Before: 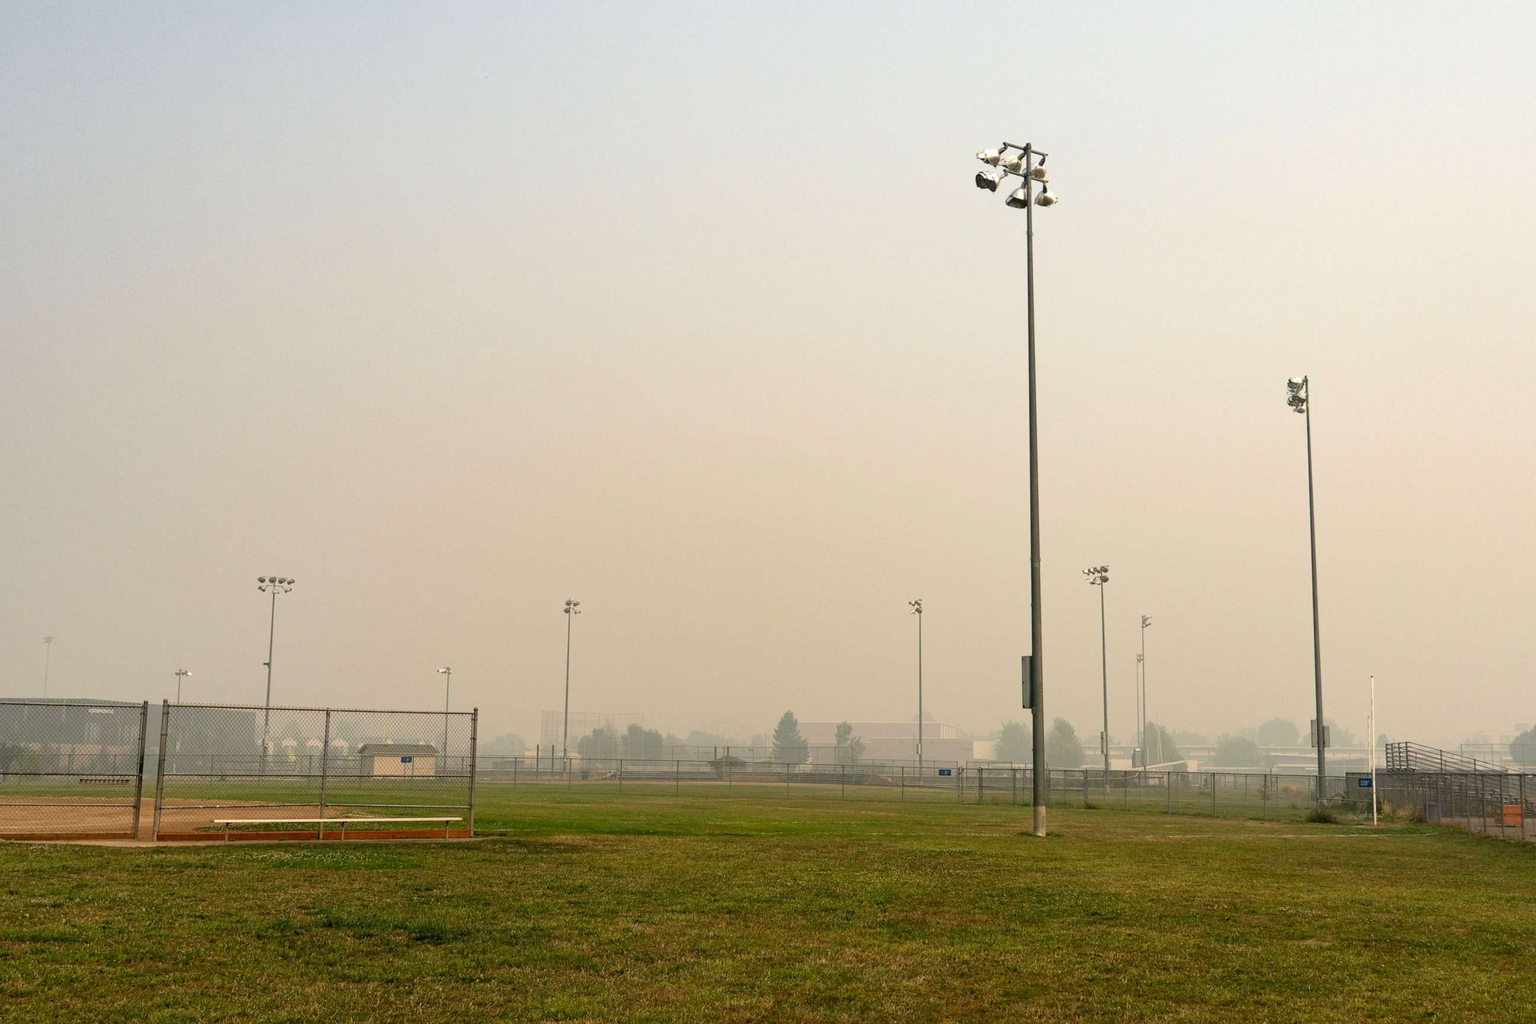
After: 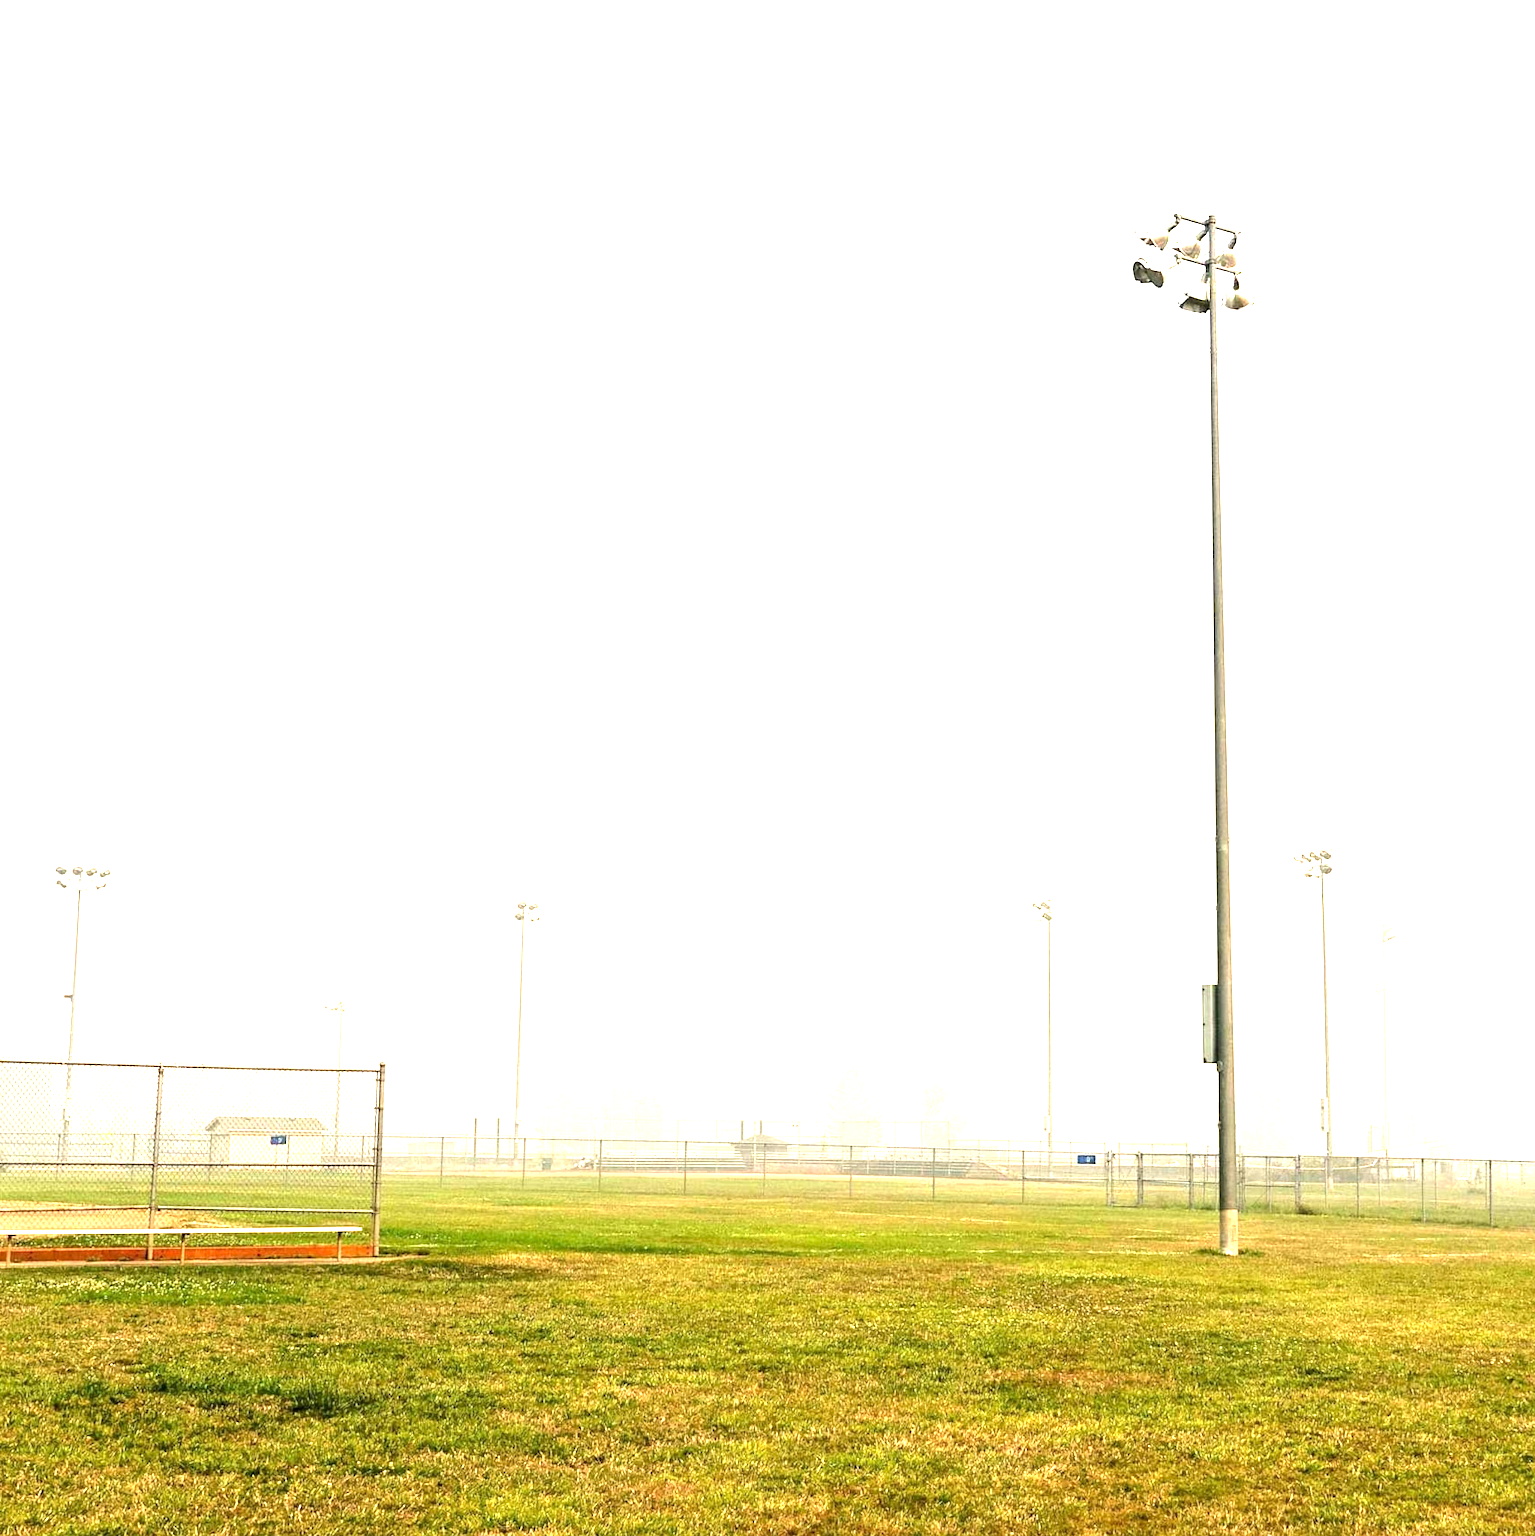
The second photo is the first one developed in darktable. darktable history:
exposure: exposure 1.998 EV, compensate highlight preservation false
crop and rotate: left 14.407%, right 18.982%
contrast brightness saturation: contrast 0.085, saturation 0.025
tone equalizer: -8 EV -0.414 EV, -7 EV -0.363 EV, -6 EV -0.316 EV, -5 EV -0.224 EV, -3 EV 0.251 EV, -2 EV 0.304 EV, -1 EV 0.397 EV, +0 EV 0.407 EV, edges refinement/feathering 500, mask exposure compensation -1.57 EV, preserve details no
